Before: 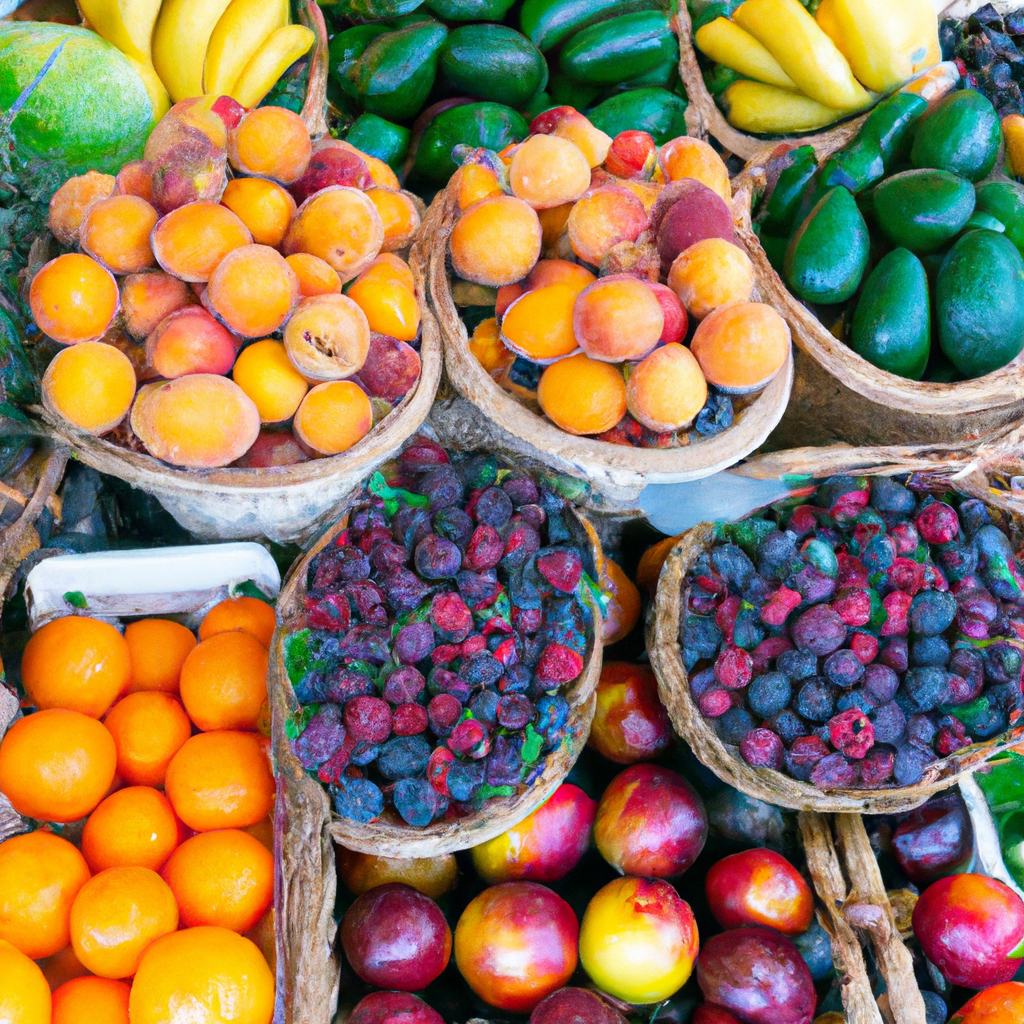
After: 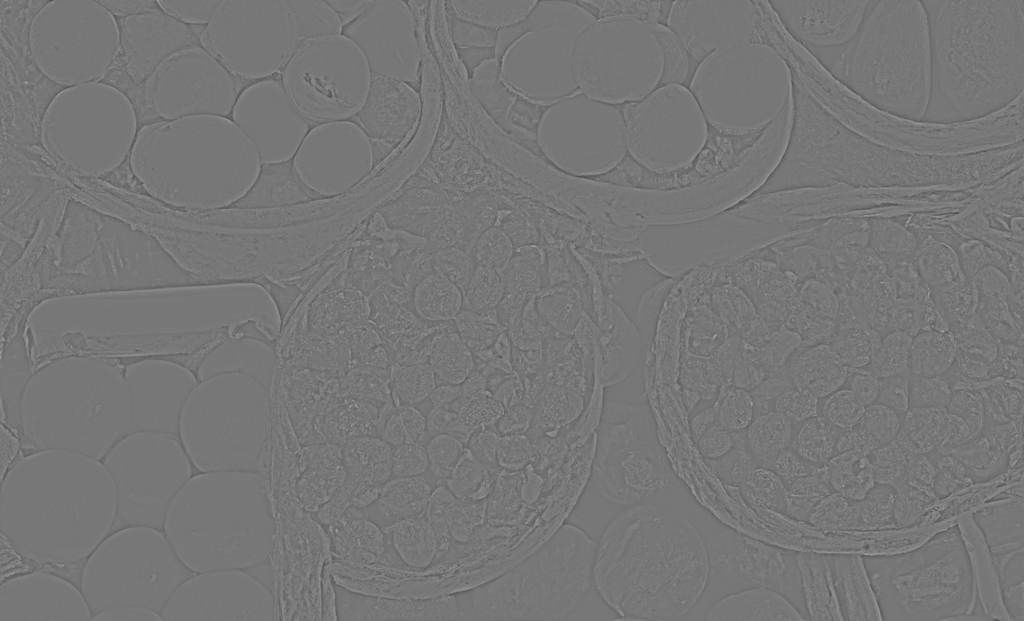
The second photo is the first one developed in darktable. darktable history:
crop and rotate: top 25.357%, bottom 13.942%
highpass: sharpness 9.84%, contrast boost 9.94%
